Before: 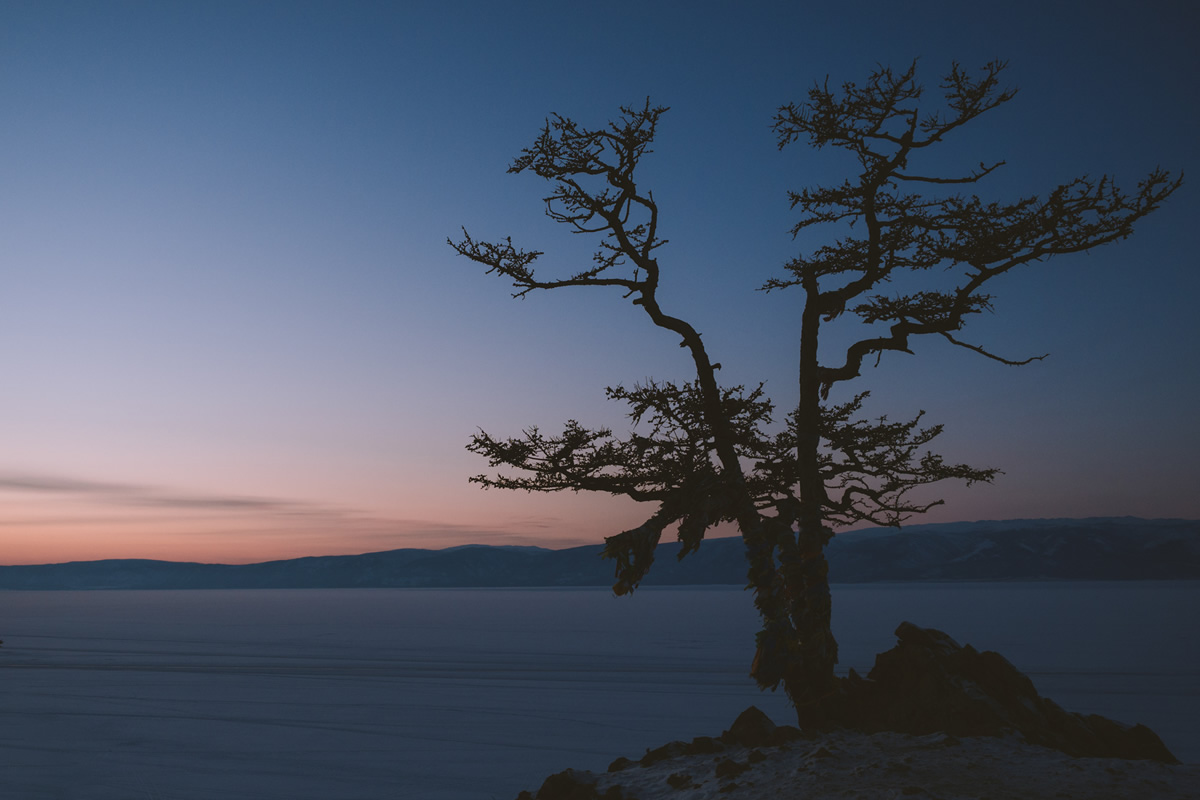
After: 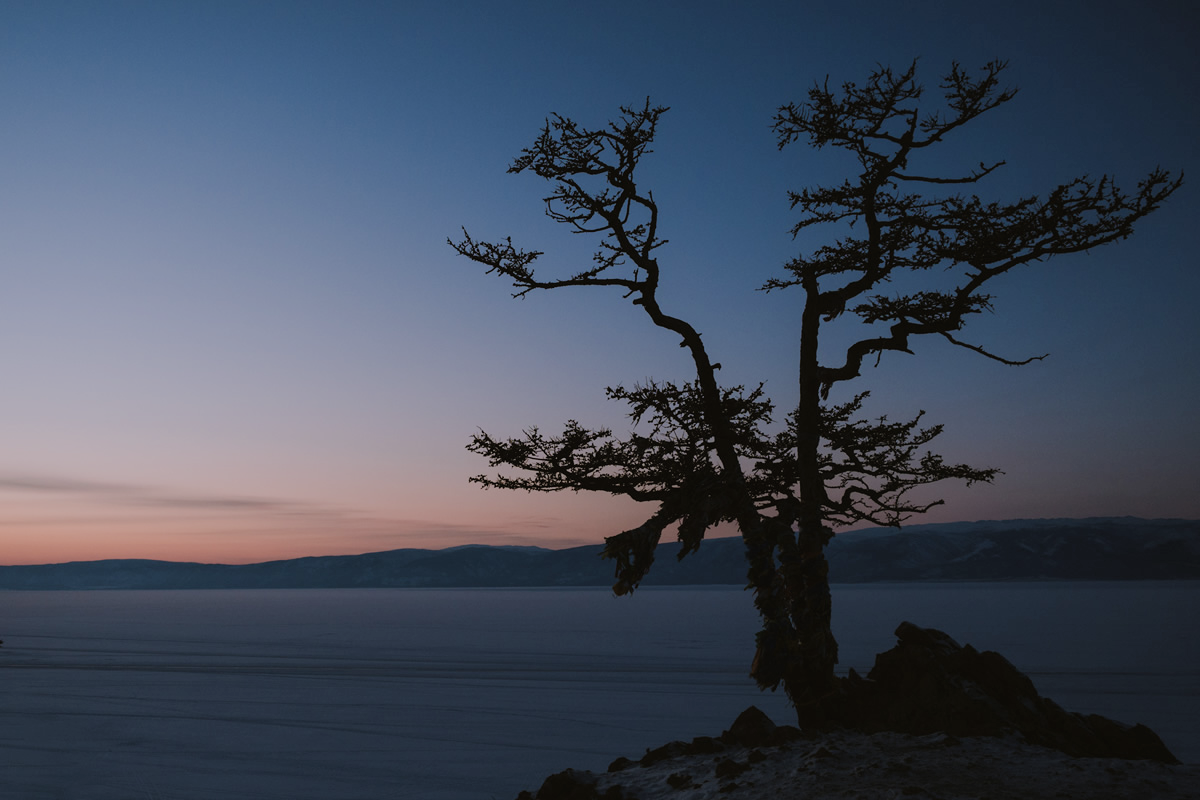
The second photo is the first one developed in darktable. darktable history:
tone equalizer: mask exposure compensation -0.487 EV
filmic rgb: black relative exposure -7.14 EV, white relative exposure 5.36 EV, hardness 3.02
